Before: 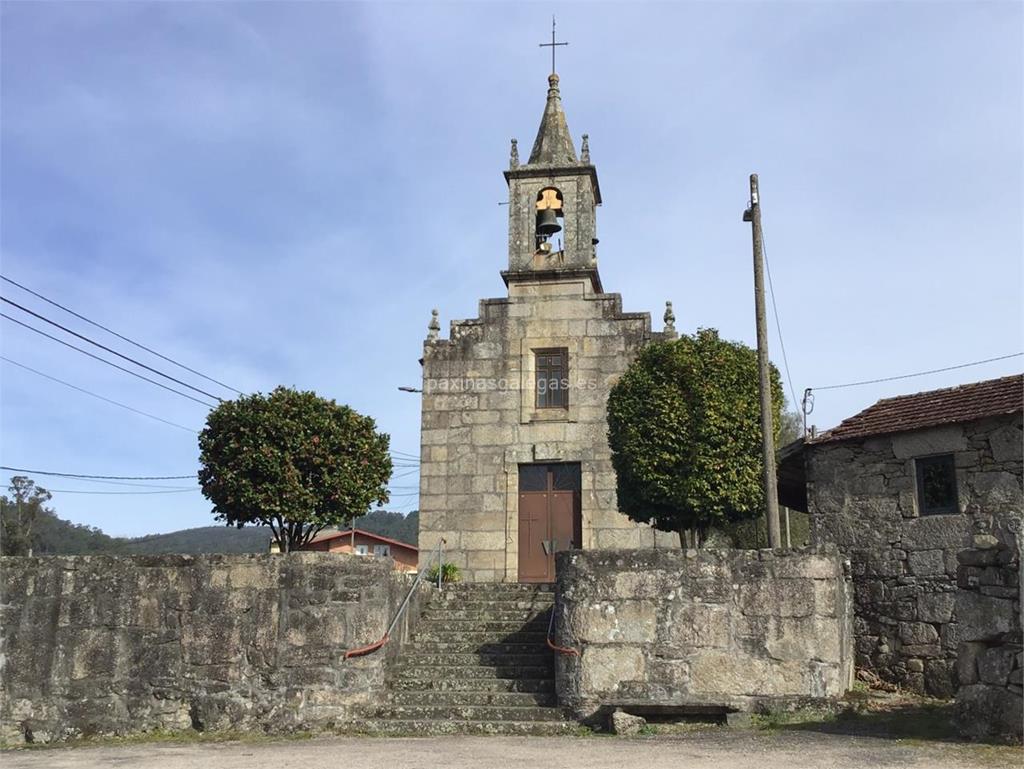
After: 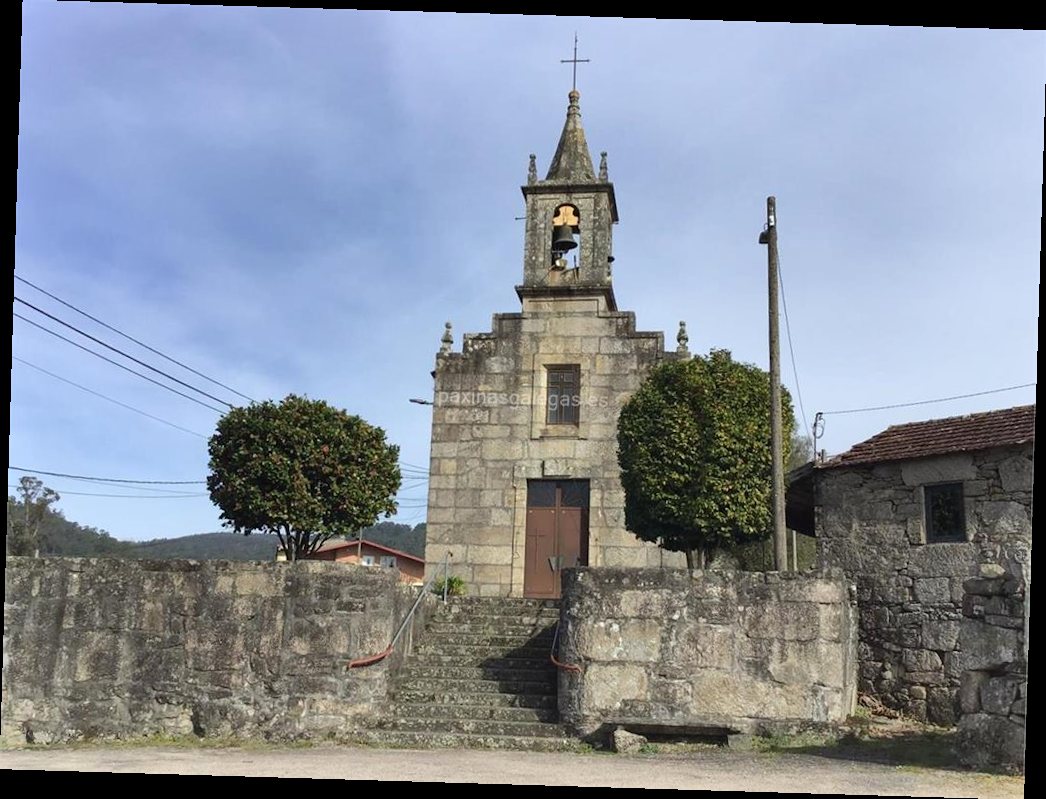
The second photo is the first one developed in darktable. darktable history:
rotate and perspective: rotation 1.72°, automatic cropping off
shadows and highlights: radius 100.41, shadows 50.55, highlights -64.36, highlights color adjustment 49.82%, soften with gaussian
